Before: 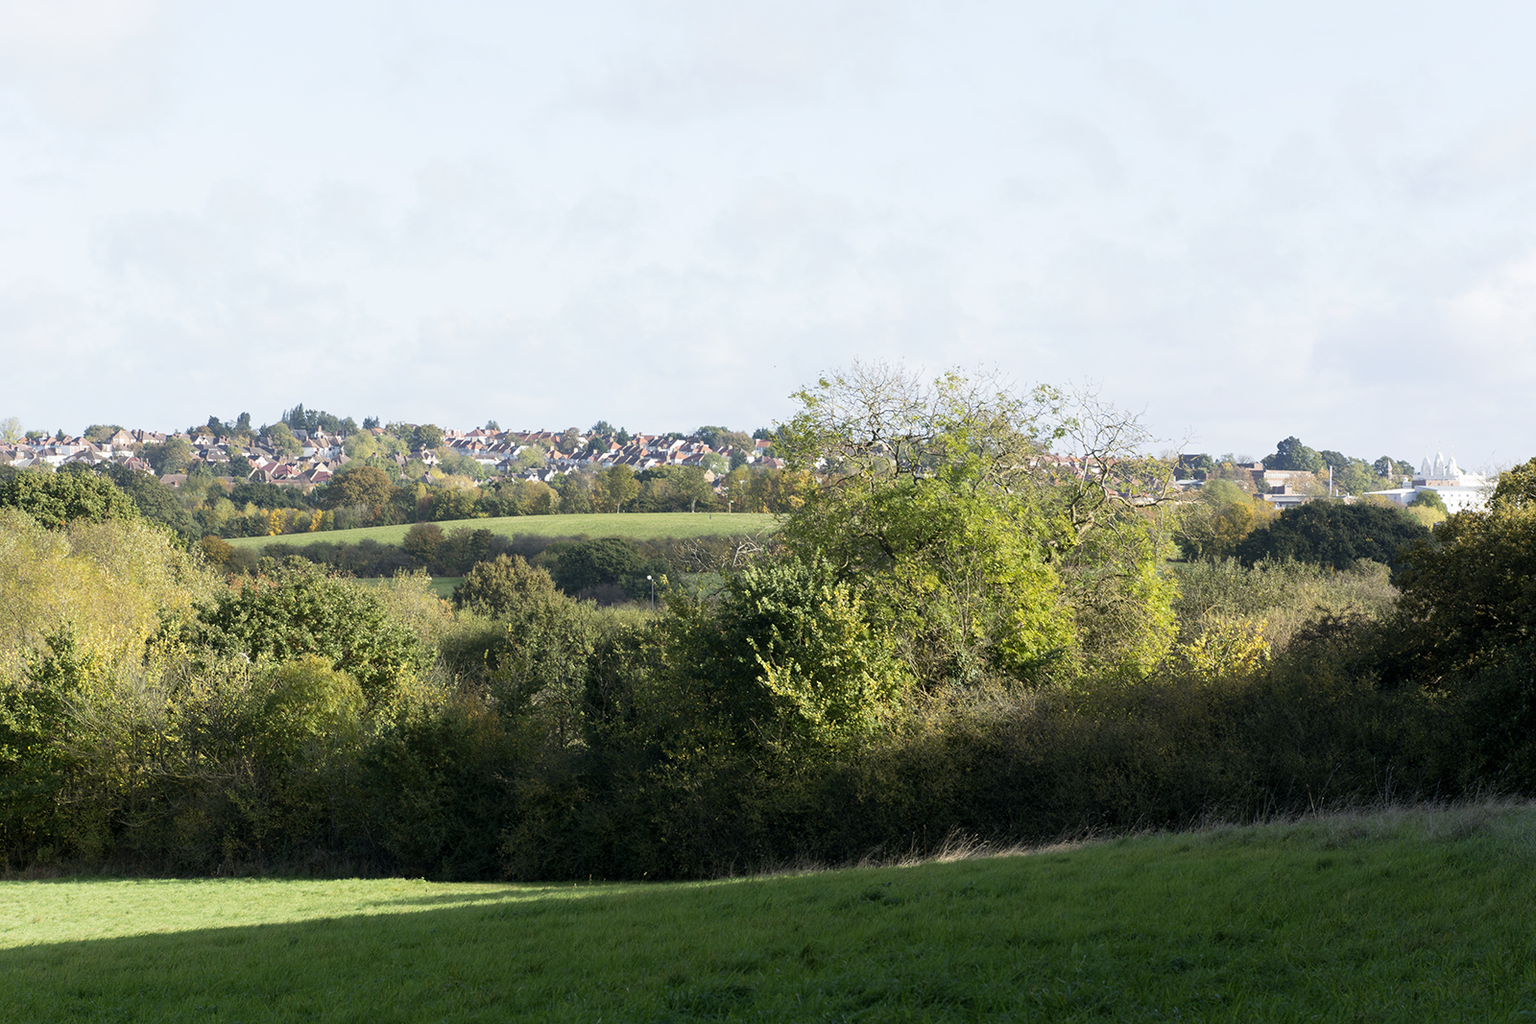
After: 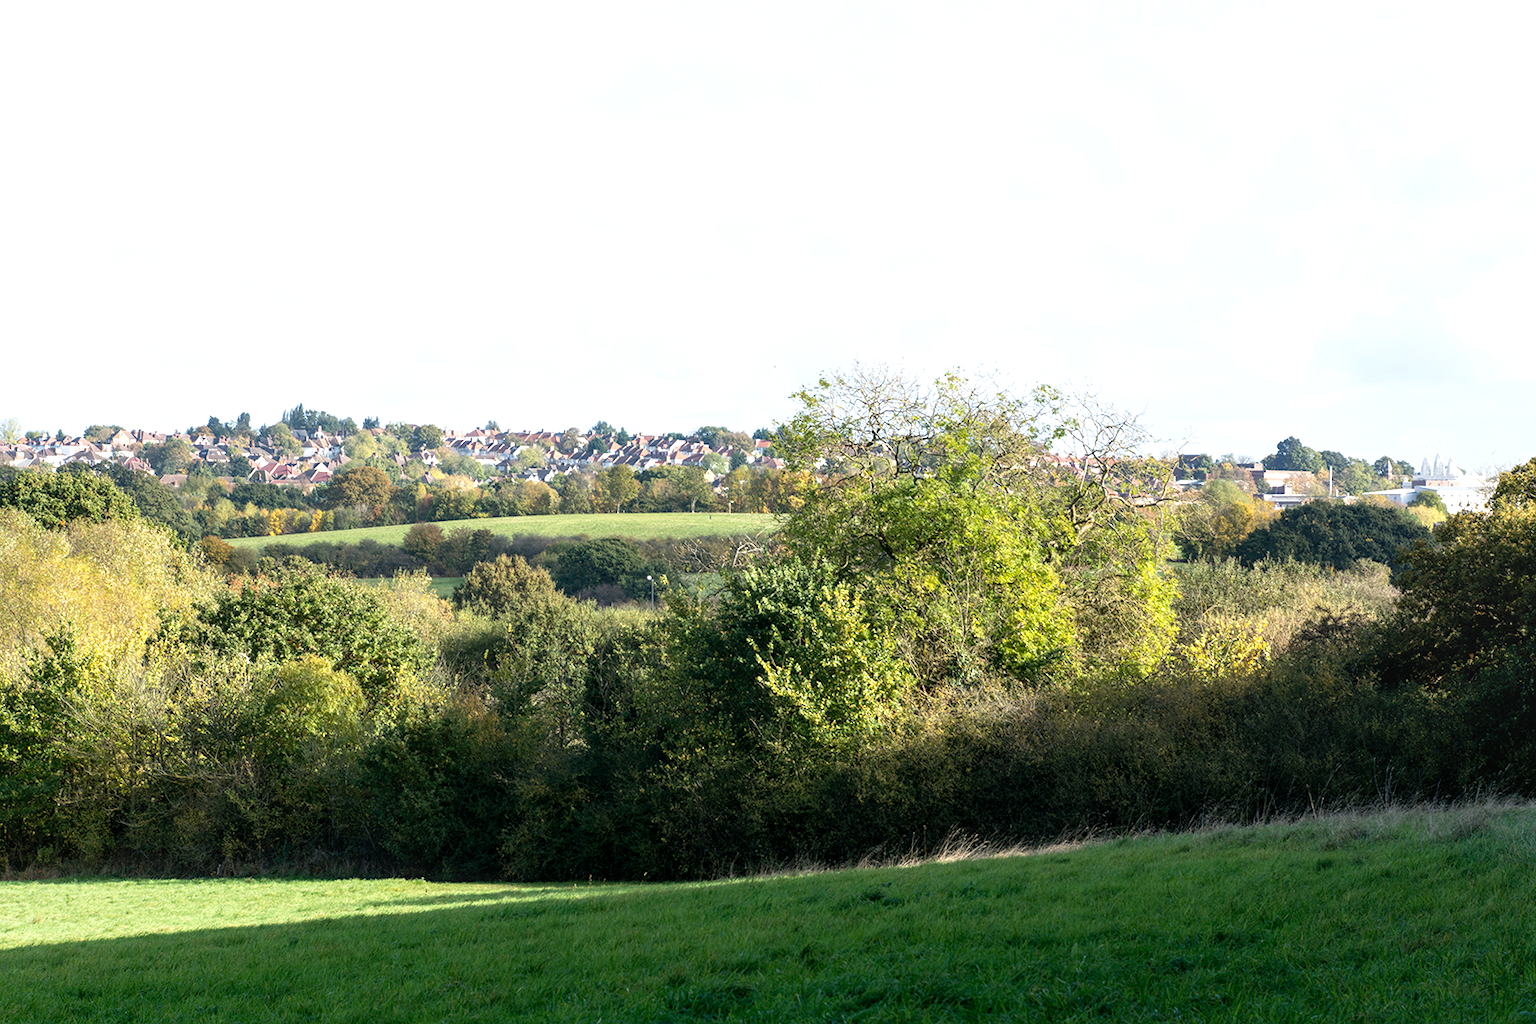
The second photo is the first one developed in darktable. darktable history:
local contrast: on, module defaults
exposure: exposure 0.426 EV, compensate highlight preservation false
